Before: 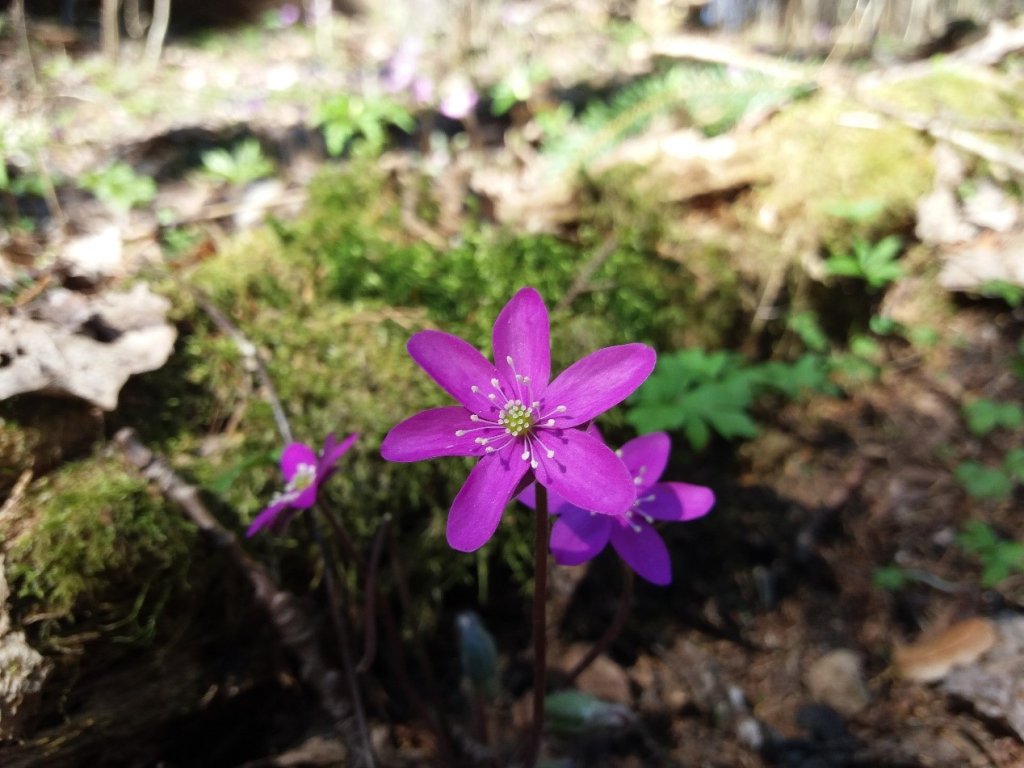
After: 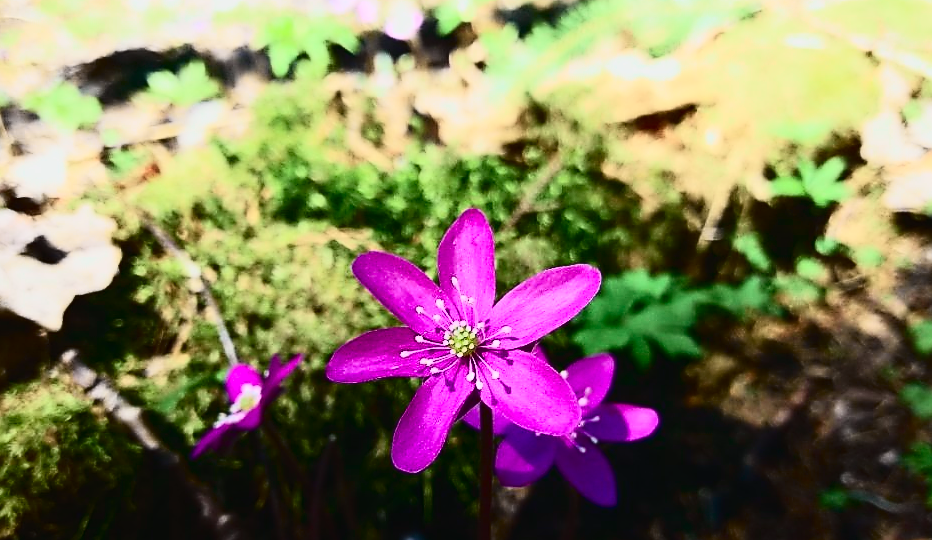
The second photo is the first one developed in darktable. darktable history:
crop: left 5.406%, top 10.311%, right 3.505%, bottom 19.268%
tone curve: curves: ch0 [(0, 0.022) (0.114, 0.096) (0.282, 0.299) (0.456, 0.51) (0.613, 0.693) (0.786, 0.843) (0.999, 0.949)]; ch1 [(0, 0) (0.384, 0.365) (0.463, 0.447) (0.486, 0.474) (0.503, 0.5) (0.535, 0.522) (0.555, 0.546) (0.593, 0.599) (0.755, 0.793) (1, 1)]; ch2 [(0, 0) (0.369, 0.375) (0.449, 0.434) (0.501, 0.5) (0.528, 0.517) (0.561, 0.57) (0.612, 0.631) (0.668, 0.659) (1, 1)], color space Lab, independent channels, preserve colors none
contrast brightness saturation: contrast 0.407, brightness 0.052, saturation 0.256
sharpen: radius 1.379, amount 1.235, threshold 0.837
